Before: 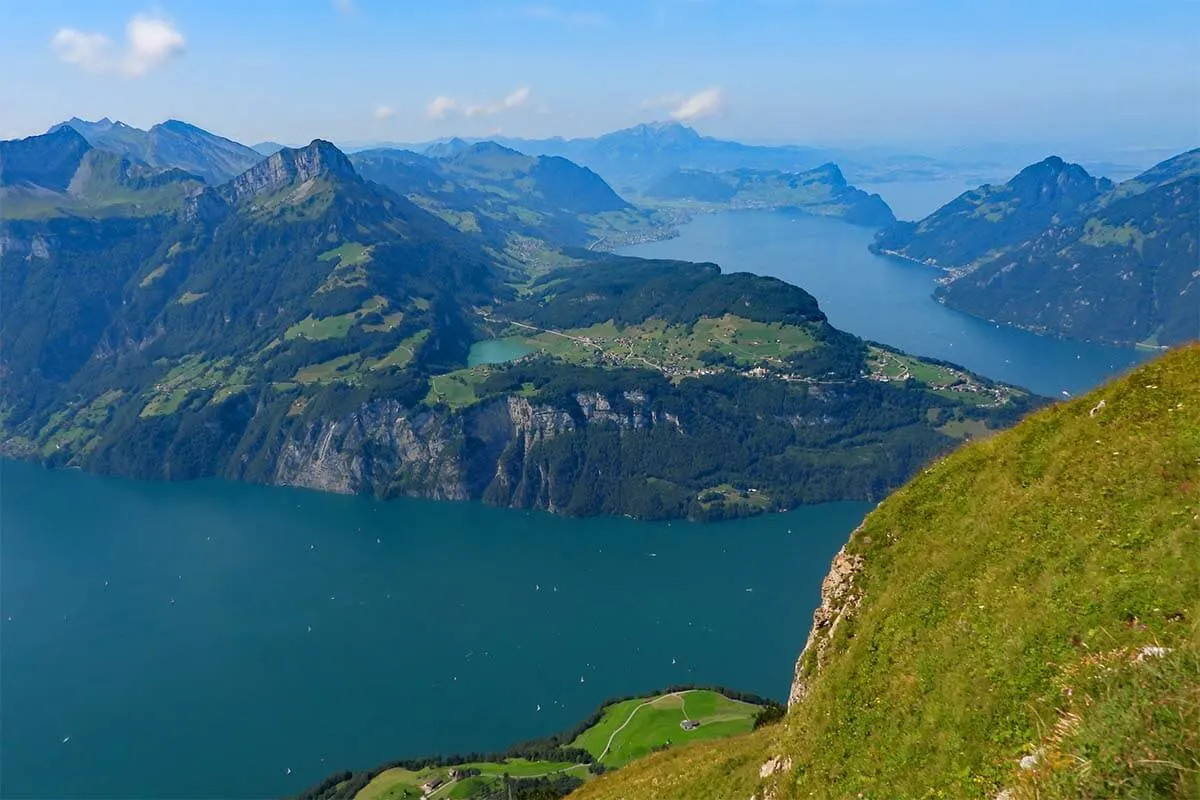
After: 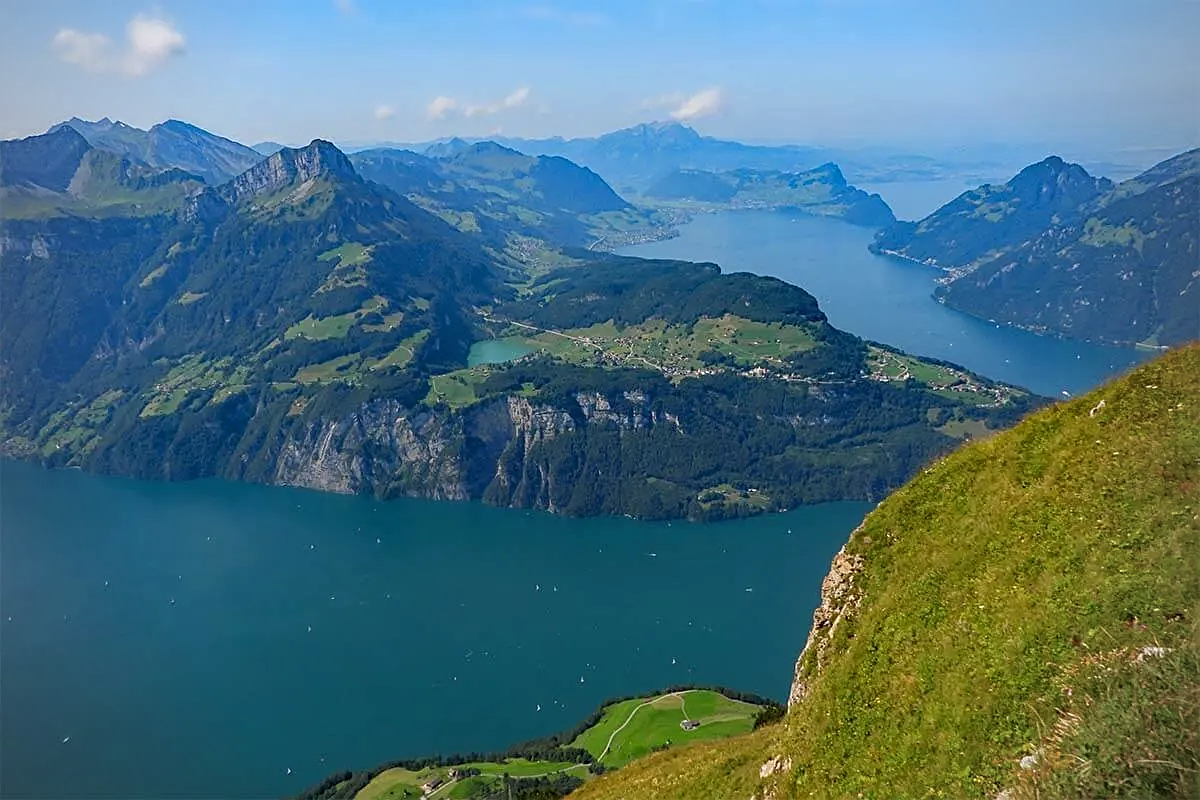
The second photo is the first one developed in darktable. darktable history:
sharpen: on, module defaults
vignetting: fall-off radius 61.16%
local contrast: detail 109%
